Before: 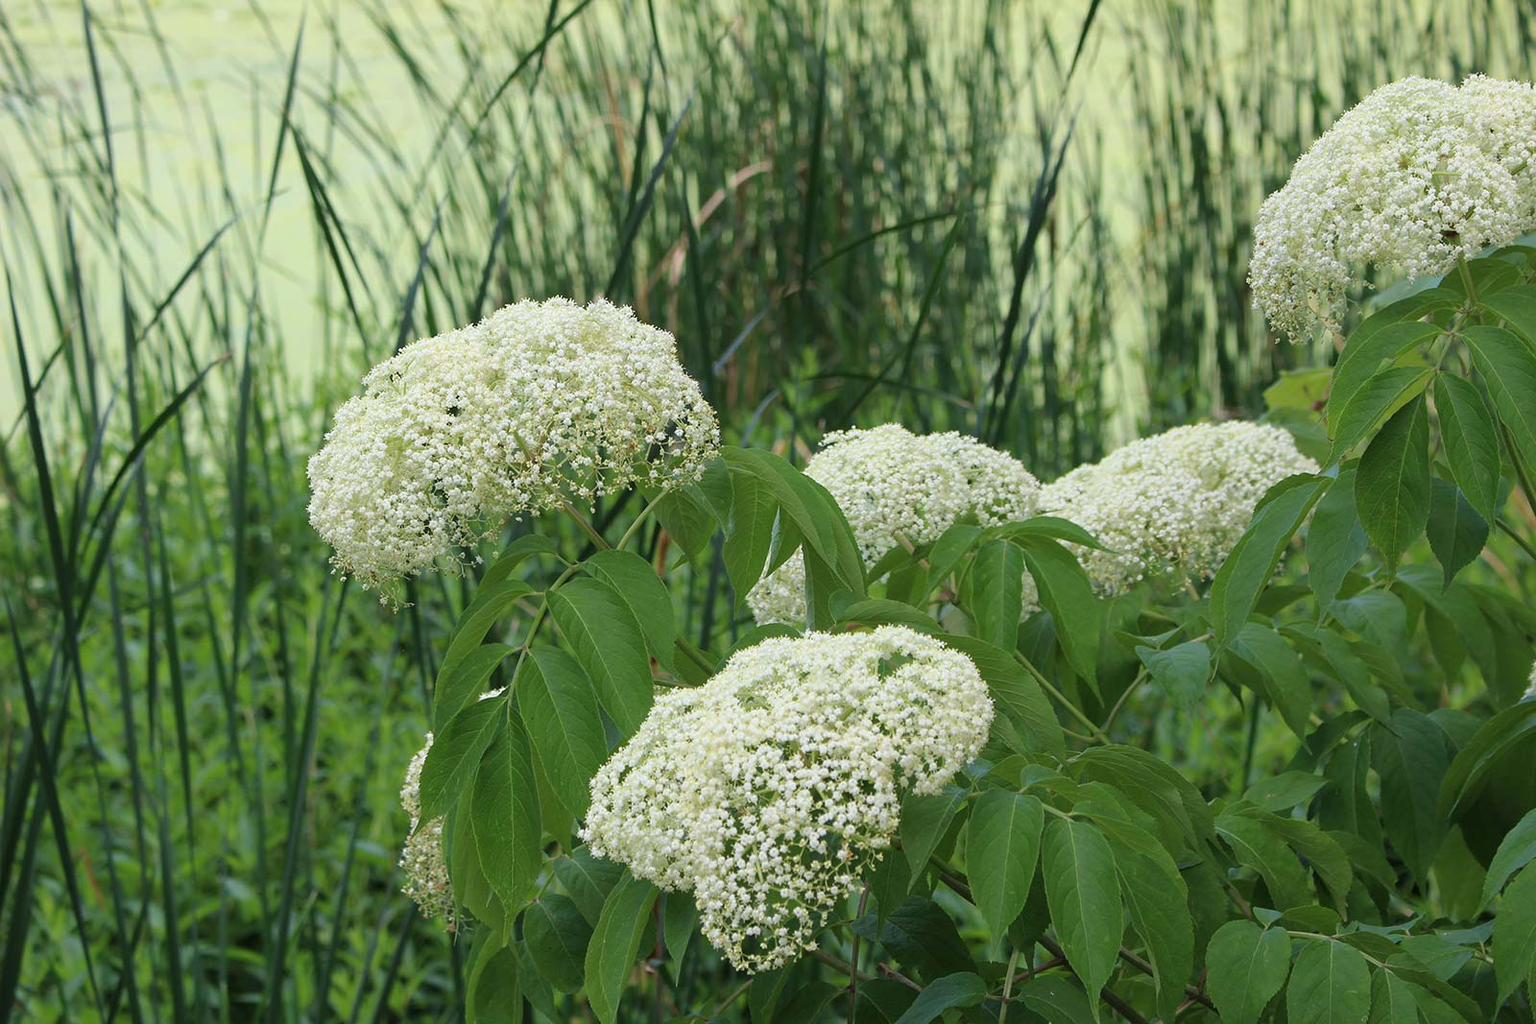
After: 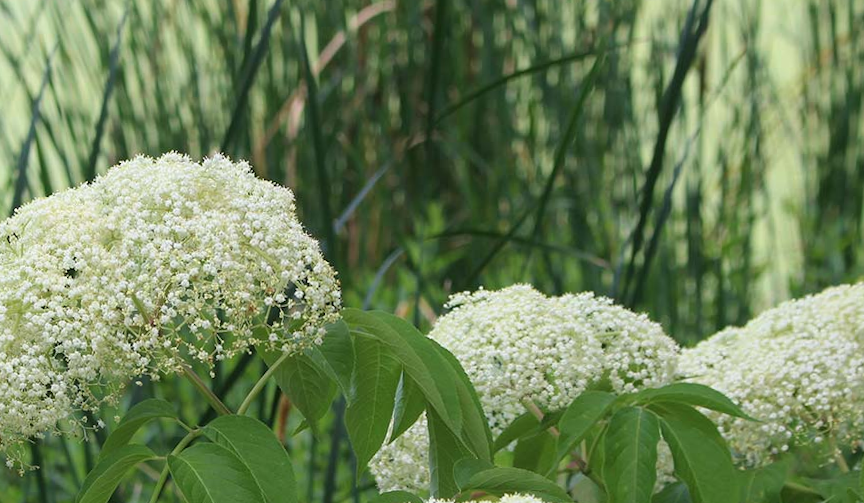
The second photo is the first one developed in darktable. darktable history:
rotate and perspective: rotation 0.062°, lens shift (vertical) 0.115, lens shift (horizontal) -0.133, crop left 0.047, crop right 0.94, crop top 0.061, crop bottom 0.94
crop: left 20.932%, top 15.471%, right 21.848%, bottom 34.081%
color balance: mode lift, gamma, gain (sRGB)
